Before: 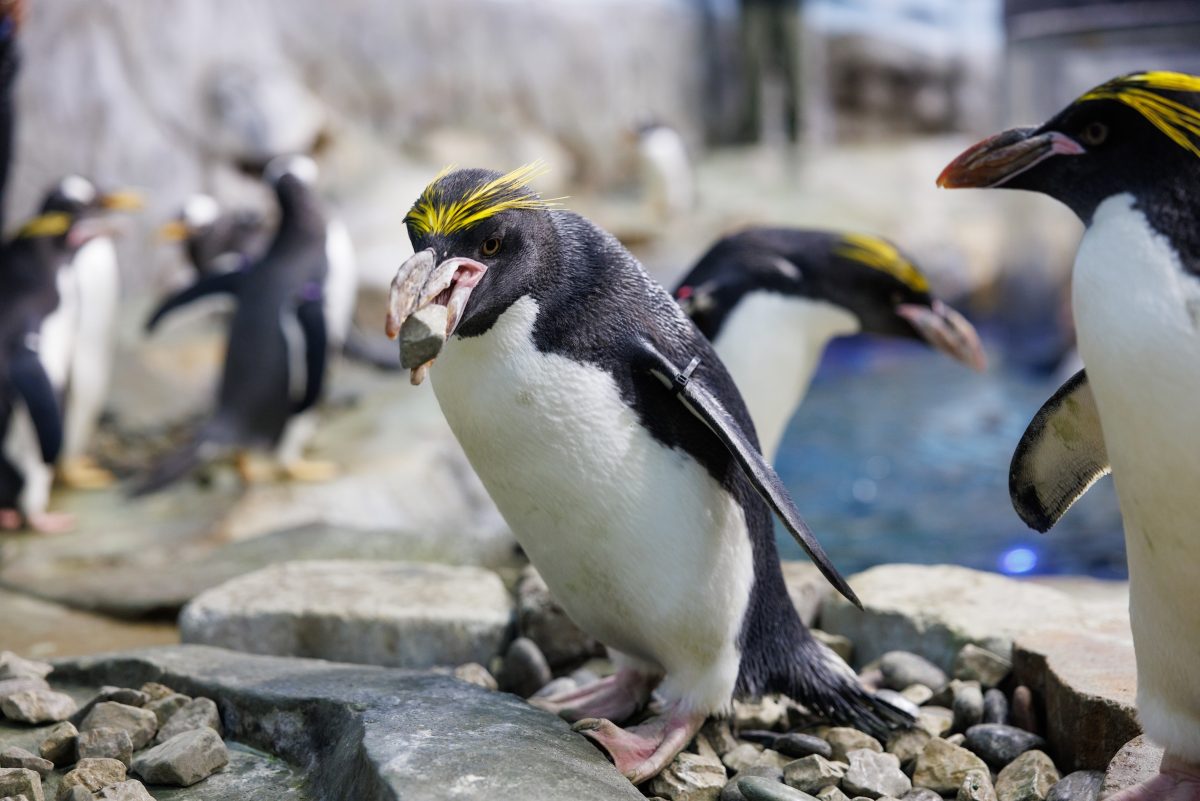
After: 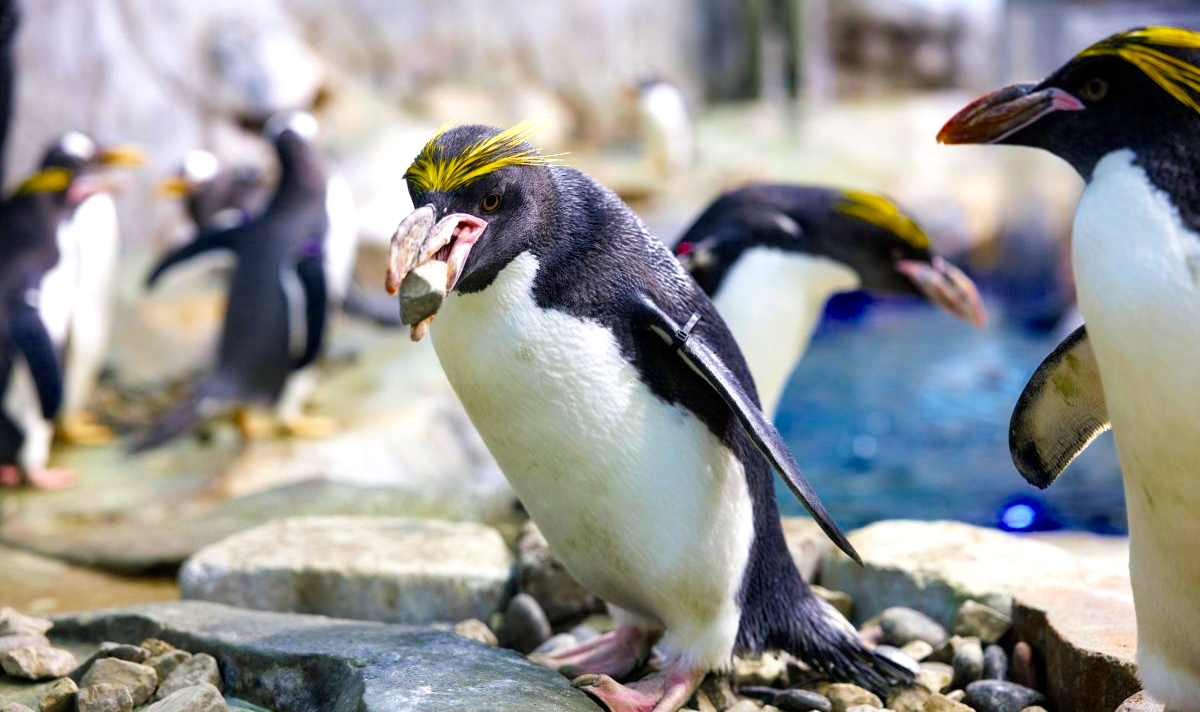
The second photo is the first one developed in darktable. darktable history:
crop and rotate: top 5.526%, bottom 5.566%
exposure: black level correction 0.001, exposure 0.499 EV, compensate highlight preservation false
velvia: on, module defaults
color balance rgb: shadows lift › luminance -10.015%, perceptual saturation grading › global saturation 30.024%, saturation formula JzAzBz (2021)
